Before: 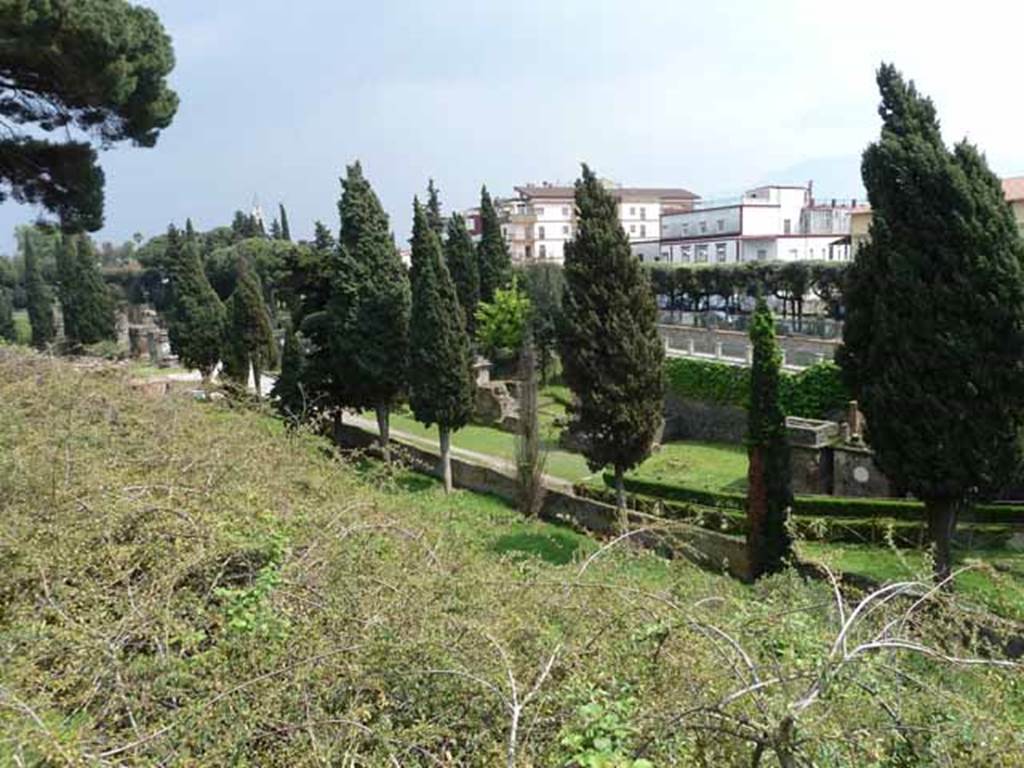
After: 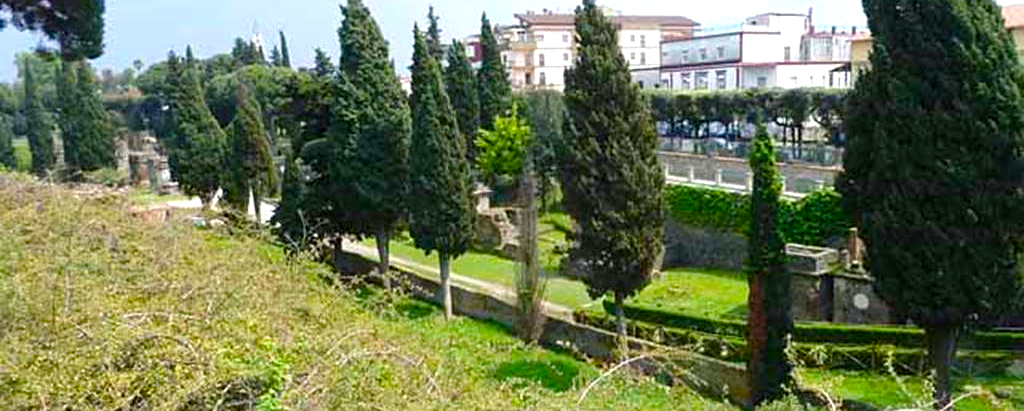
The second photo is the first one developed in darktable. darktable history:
crop and rotate: top 22.608%, bottom 23.781%
sharpen: amount 0.212
color balance rgb: shadows lift › chroma 2.055%, shadows lift › hue 248.58°, perceptual saturation grading › global saturation 37.141%, perceptual saturation grading › shadows 34.715%, perceptual brilliance grading › global brilliance 10.349%, perceptual brilliance grading › shadows 14.43%
